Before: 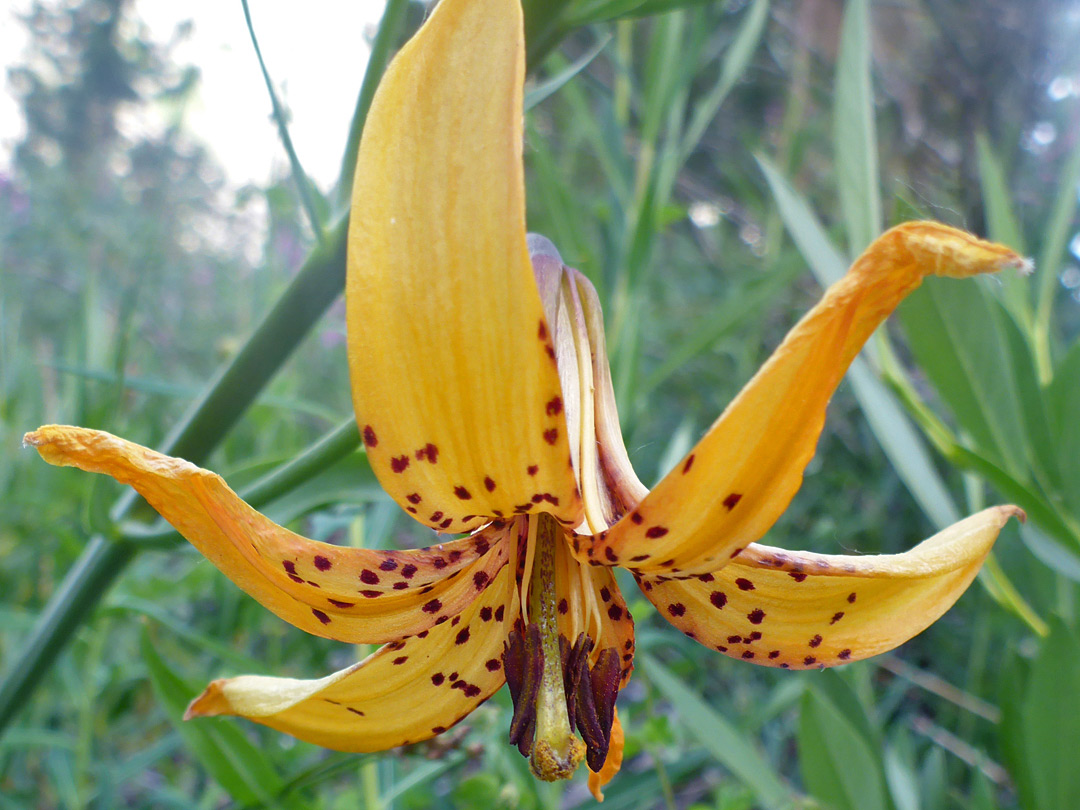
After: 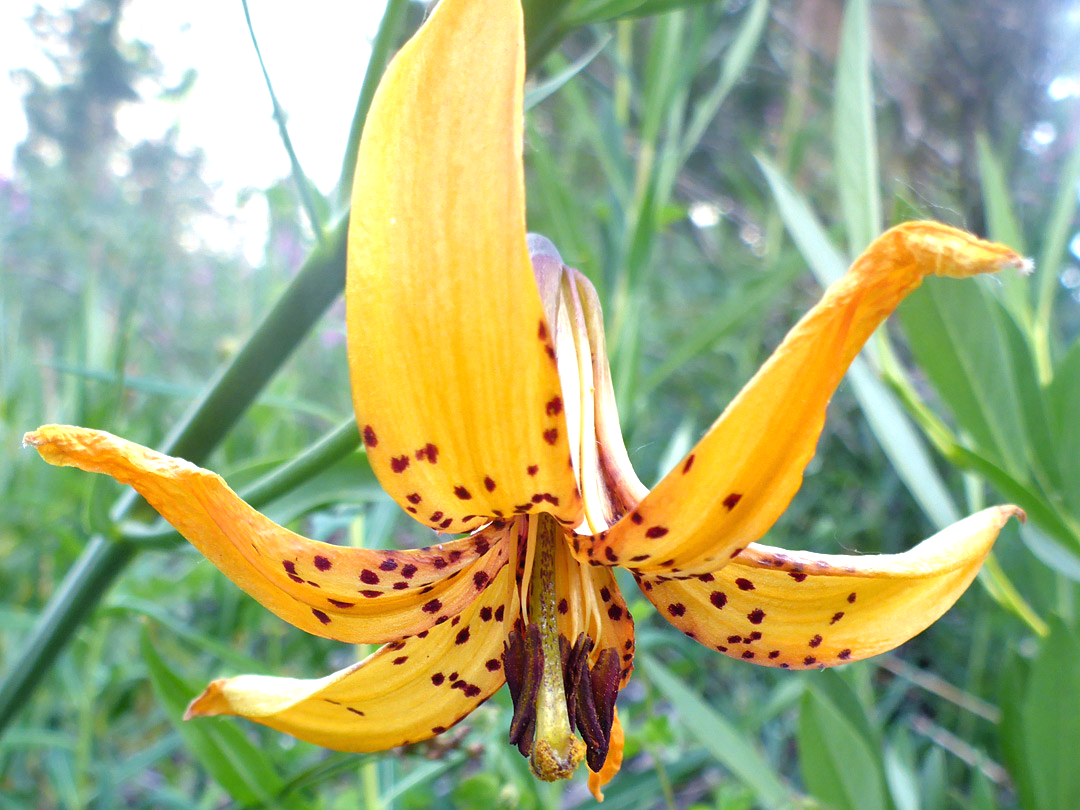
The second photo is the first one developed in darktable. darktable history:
tone equalizer: -8 EV -0.714 EV, -7 EV -0.687 EV, -6 EV -0.61 EV, -5 EV -0.394 EV, -3 EV 0.377 EV, -2 EV 0.6 EV, -1 EV 0.691 EV, +0 EV 0.722 EV
